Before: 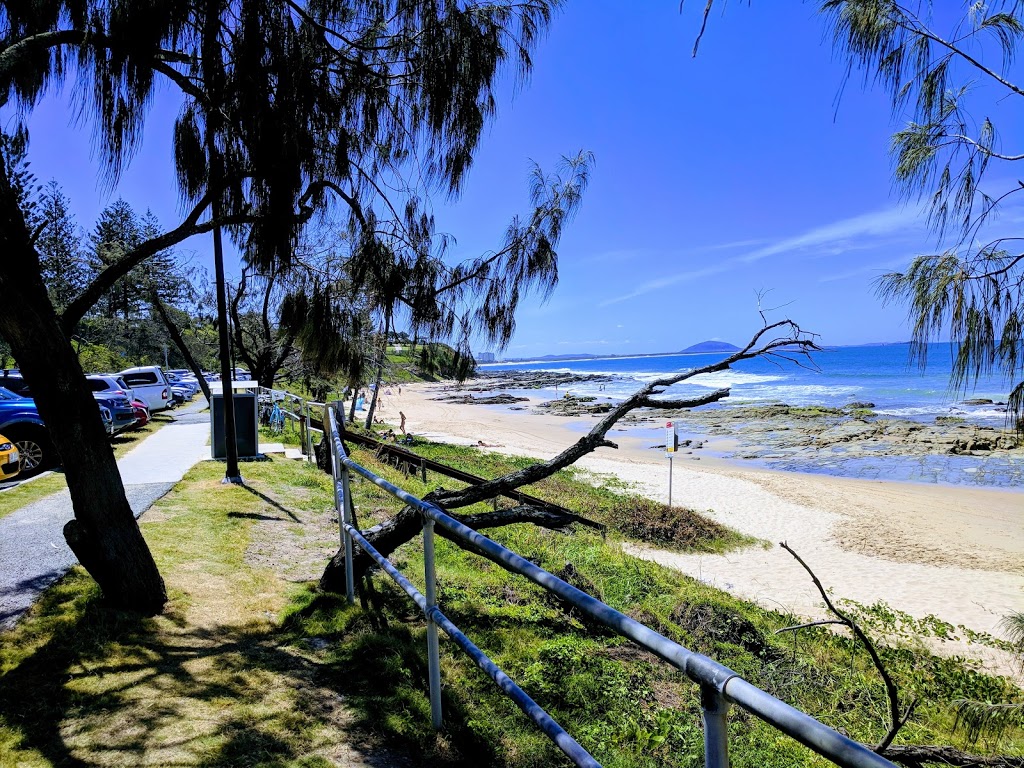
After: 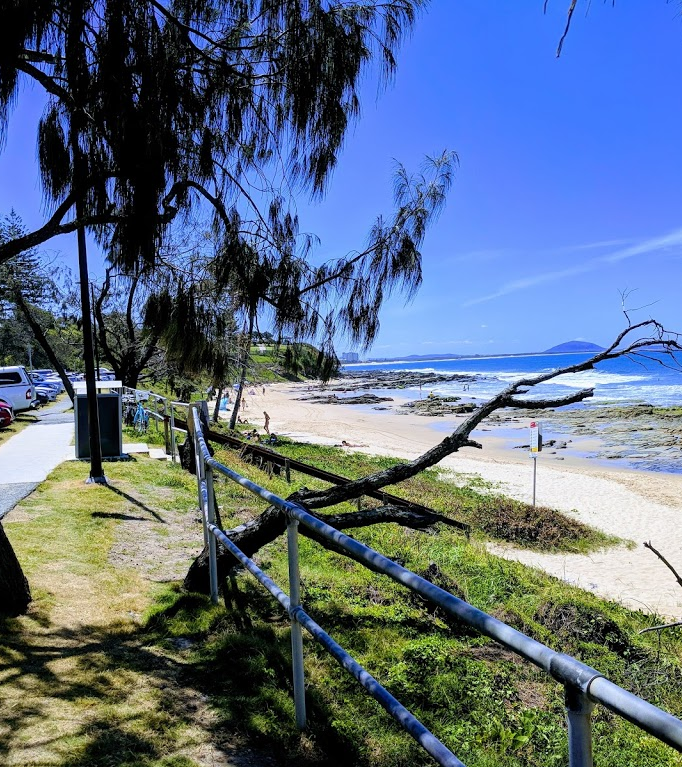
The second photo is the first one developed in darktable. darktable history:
crop and rotate: left 13.342%, right 20.012%
